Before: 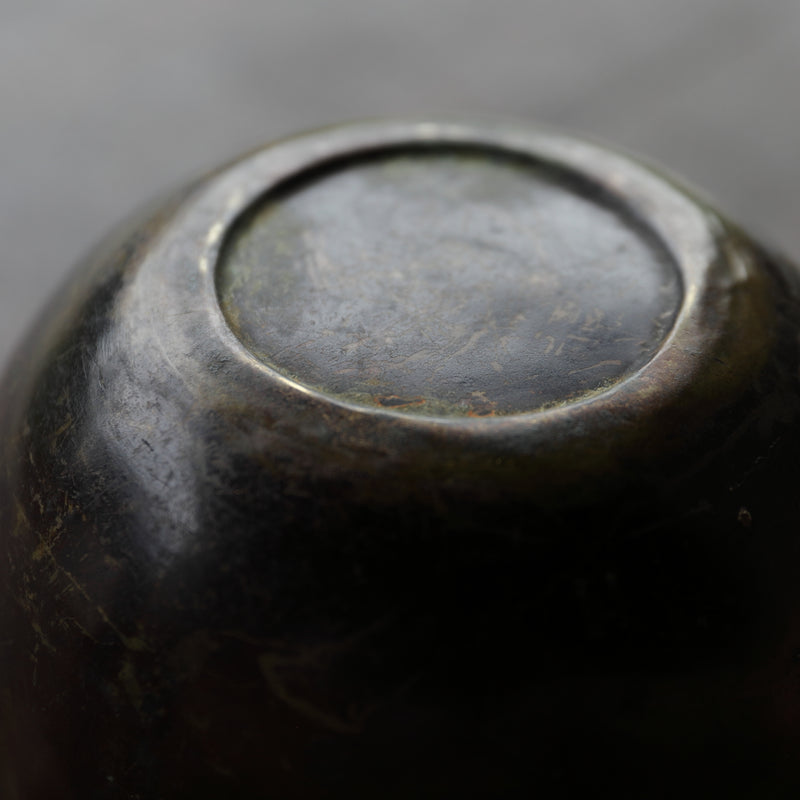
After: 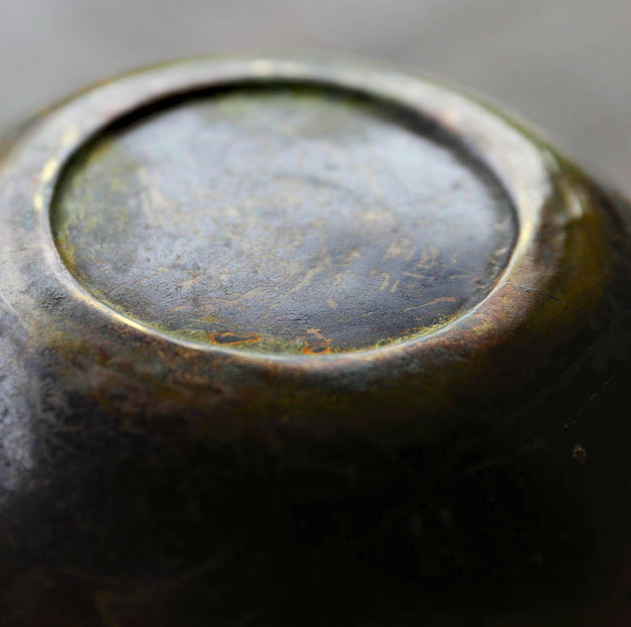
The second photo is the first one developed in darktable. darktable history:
contrast brightness saturation: contrast 0.196, brightness 0.204, saturation 0.819
haze removal: compatibility mode true, adaptive false
crop and rotate: left 20.674%, top 7.968%, right 0.434%, bottom 13.545%
